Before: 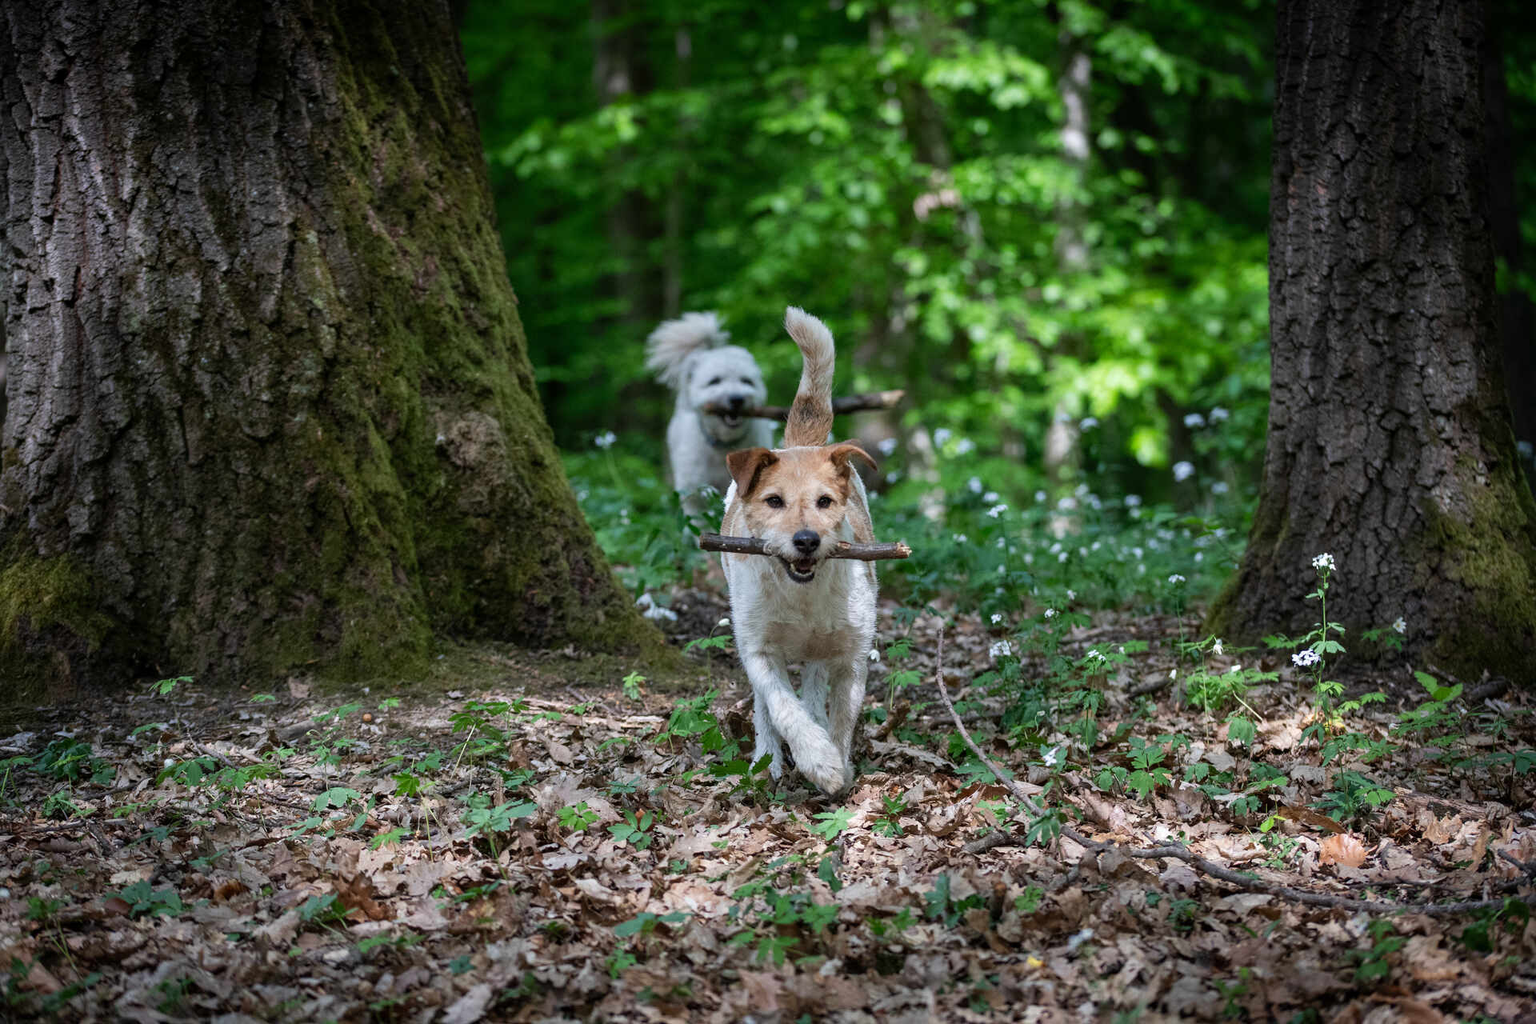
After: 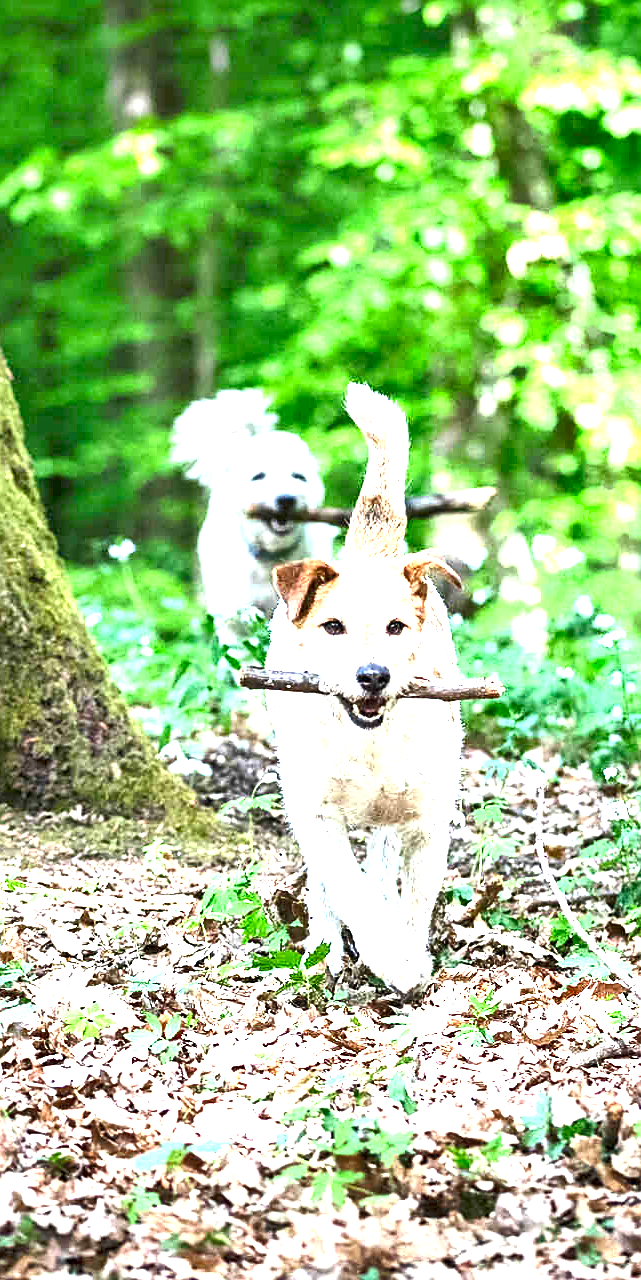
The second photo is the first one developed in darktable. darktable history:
shadows and highlights: shadows 37.38, highlights -27.5, soften with gaussian
crop: left 33.088%, right 33.512%
sharpen: on, module defaults
exposure: exposure 3.088 EV, compensate exposure bias true, compensate highlight preservation false
